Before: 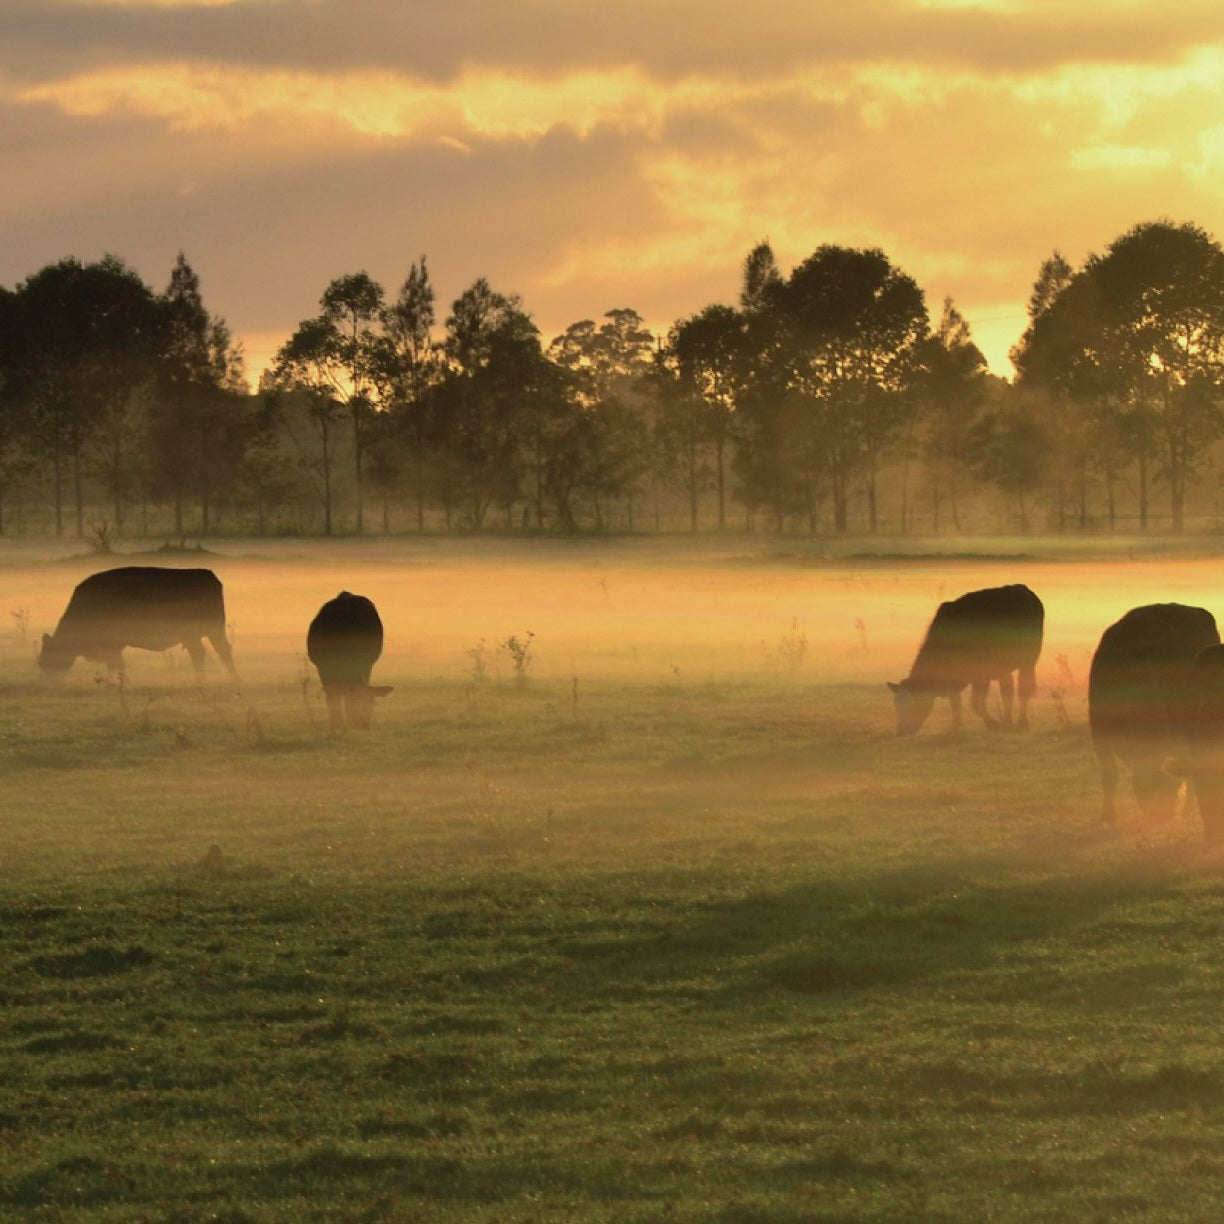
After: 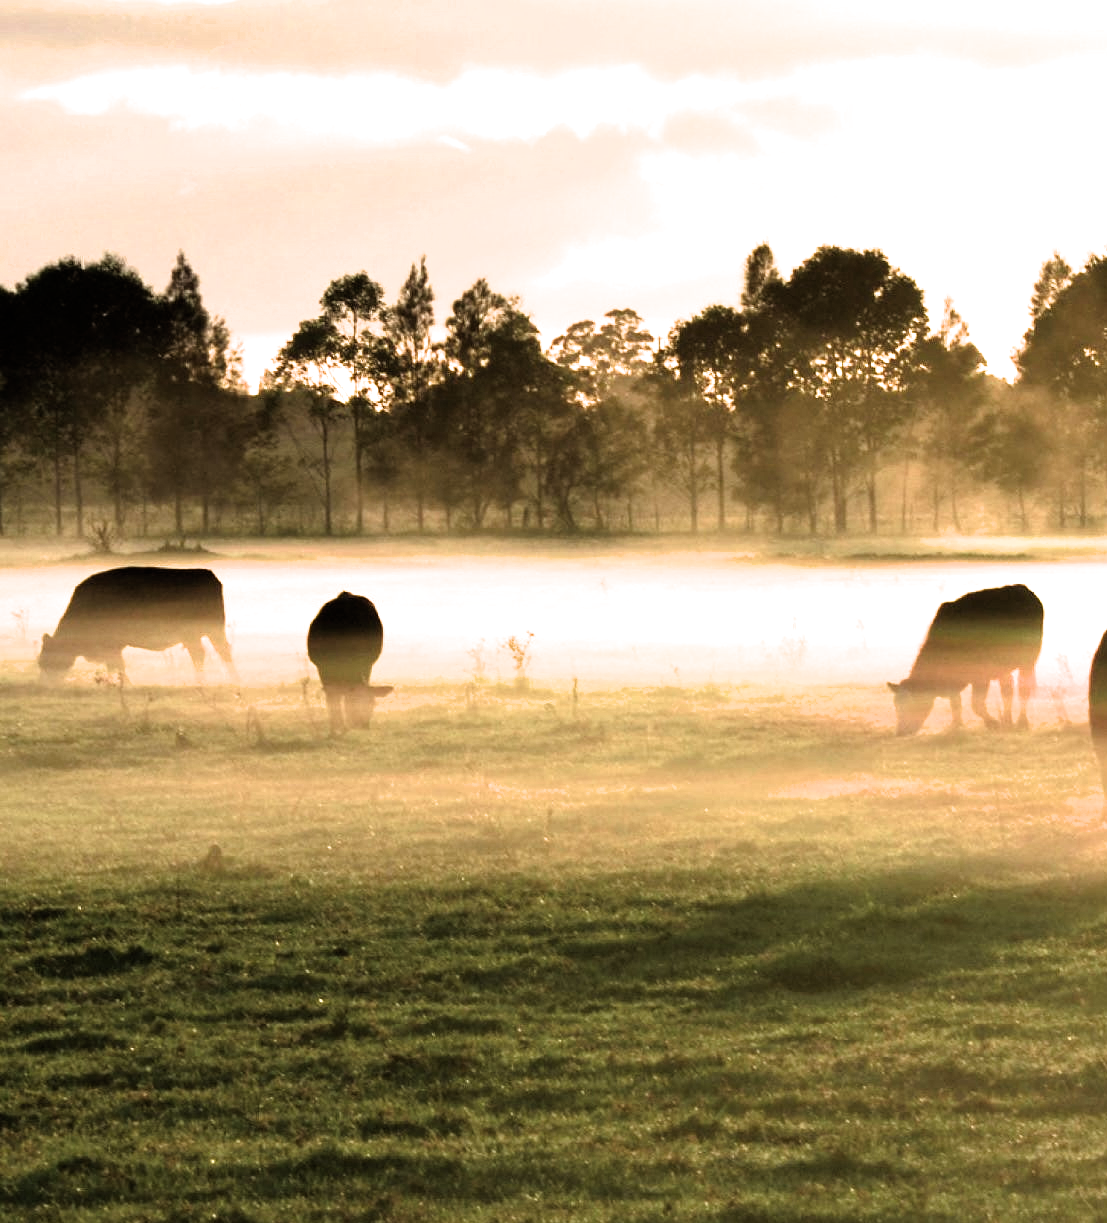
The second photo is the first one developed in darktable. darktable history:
exposure: exposure 0.941 EV, compensate highlight preservation false
filmic rgb: black relative exposure -8.21 EV, white relative exposure 2.21 EV, hardness 7.07, latitude 86.46%, contrast 1.691, highlights saturation mix -3.26%, shadows ↔ highlights balance -2.9%
tone equalizer: on, module defaults
crop: right 9.502%, bottom 0.032%
